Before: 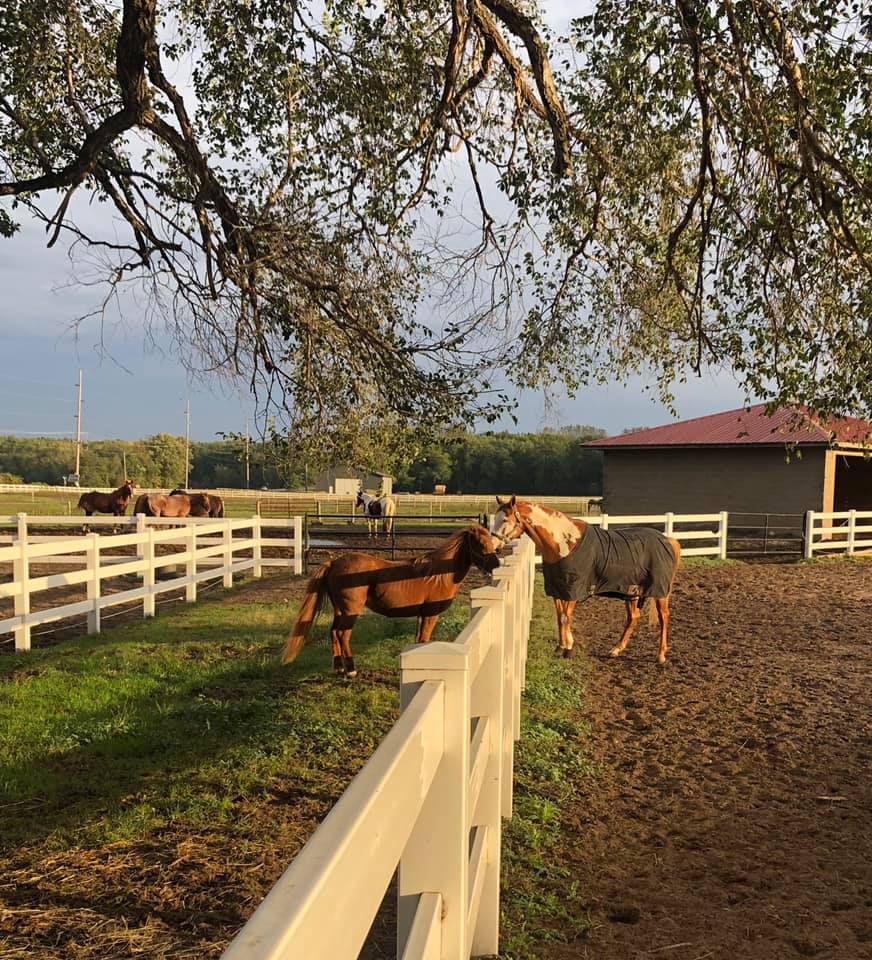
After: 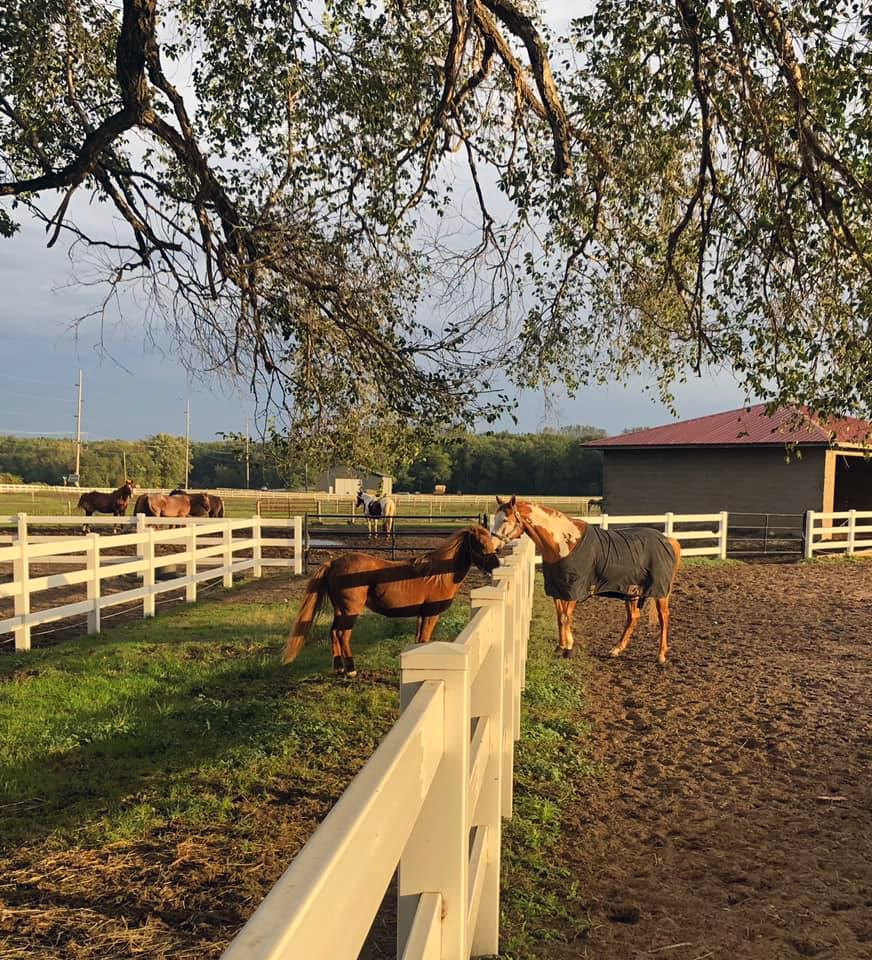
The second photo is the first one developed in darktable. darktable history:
shadows and highlights: low approximation 0.01, soften with gaussian
color correction: highlights a* 0.207, highlights b* 2.7, shadows a* -0.874, shadows b* -4.78
